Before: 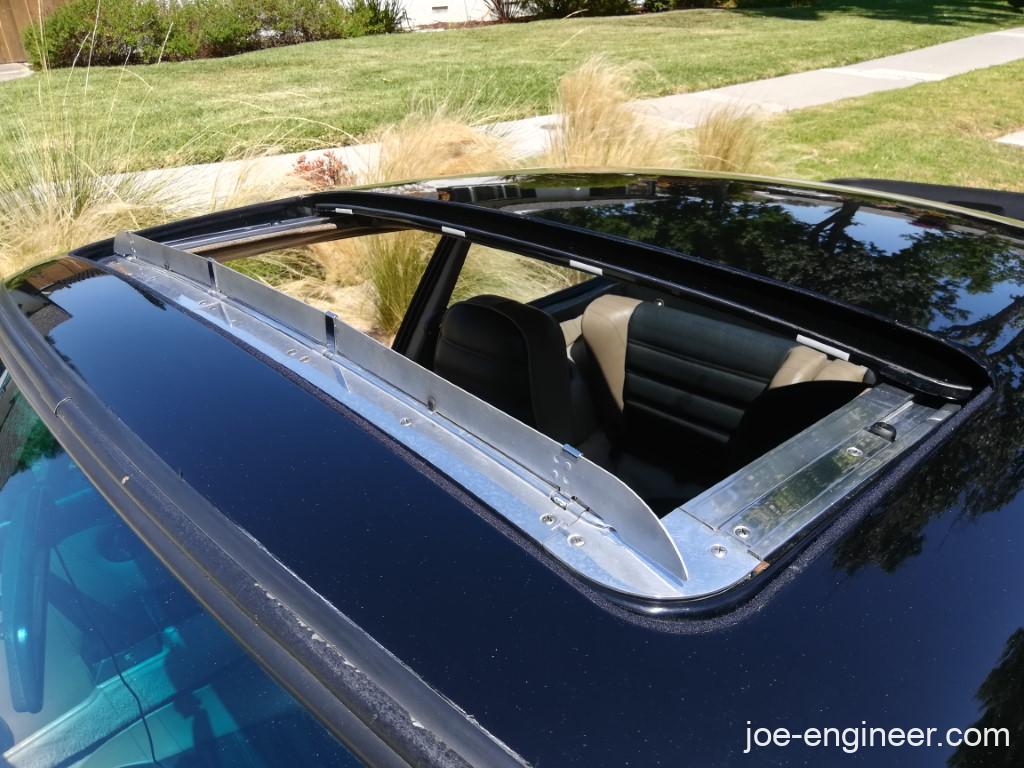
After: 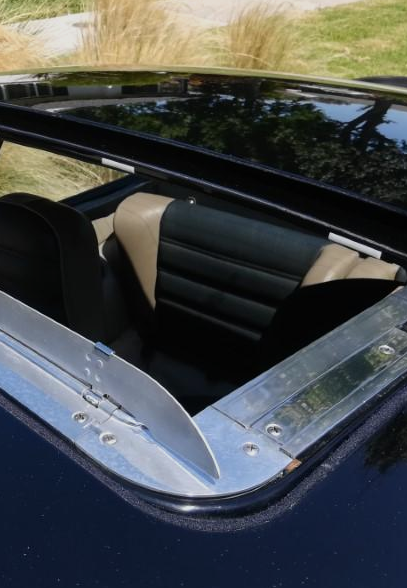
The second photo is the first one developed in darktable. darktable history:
crop: left 45.721%, top 13.393%, right 14.118%, bottom 10.01%
exposure: exposure -0.36 EV, compensate highlight preservation false
